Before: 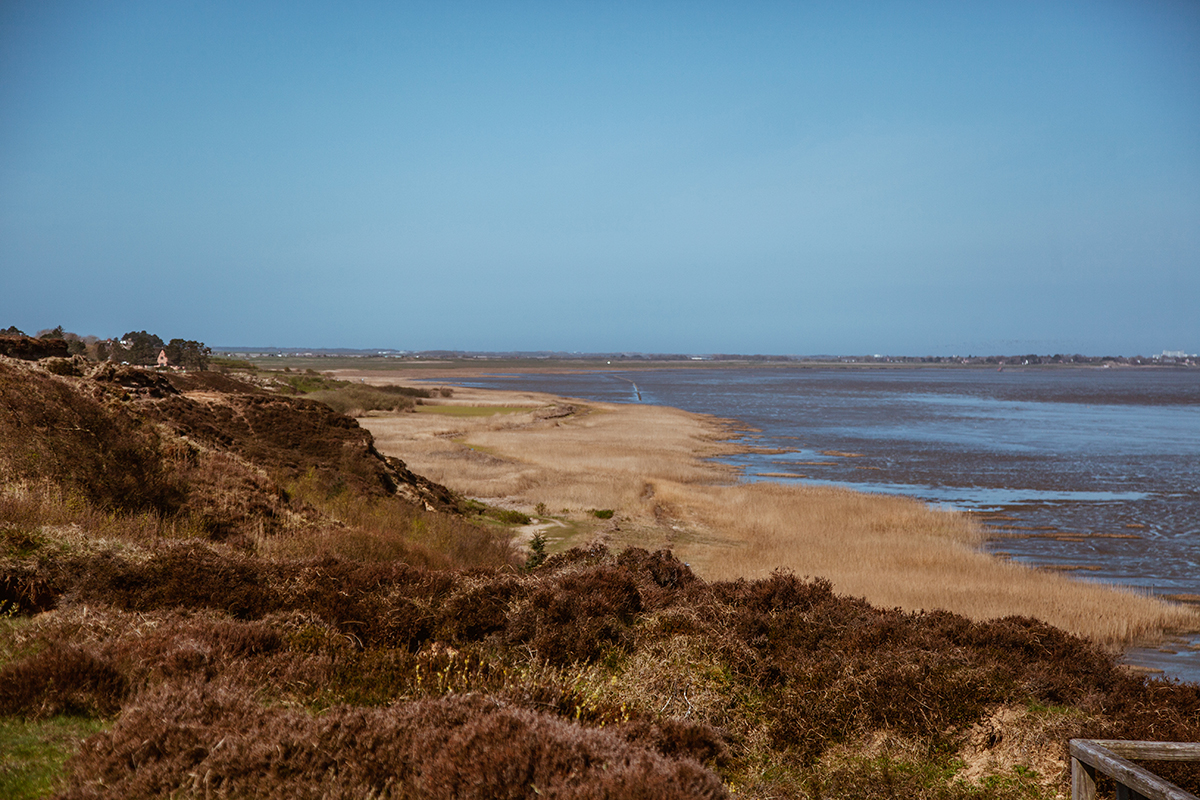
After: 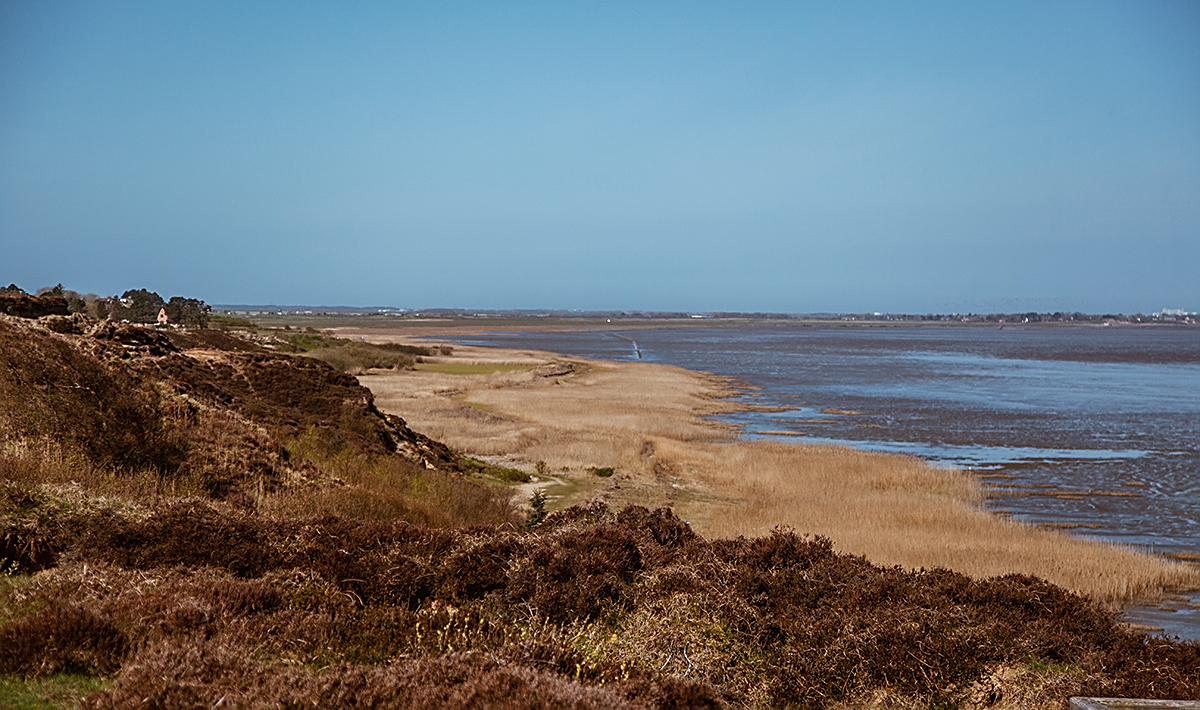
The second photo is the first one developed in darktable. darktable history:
sharpen: amount 0.571
crop and rotate: top 5.479%, bottom 5.771%
